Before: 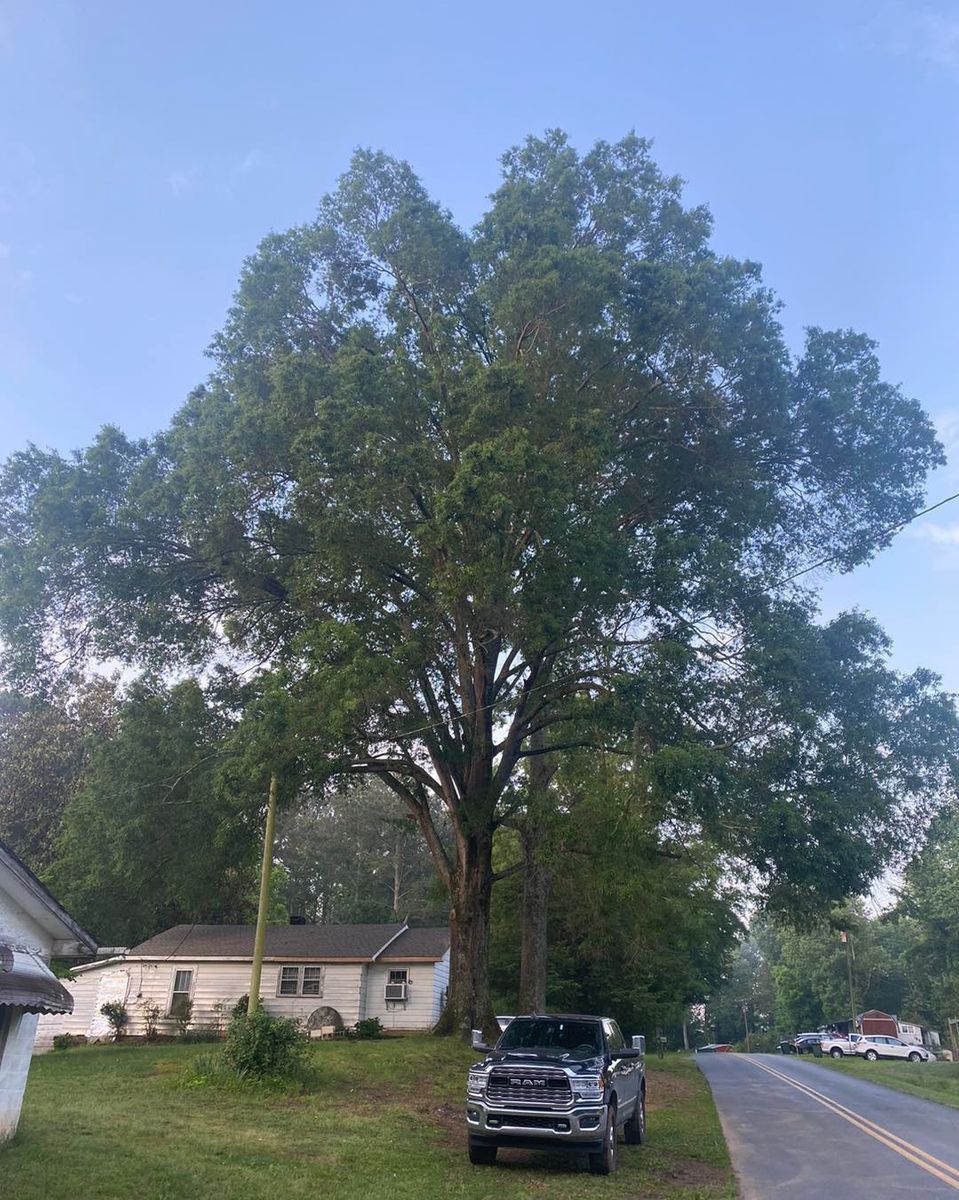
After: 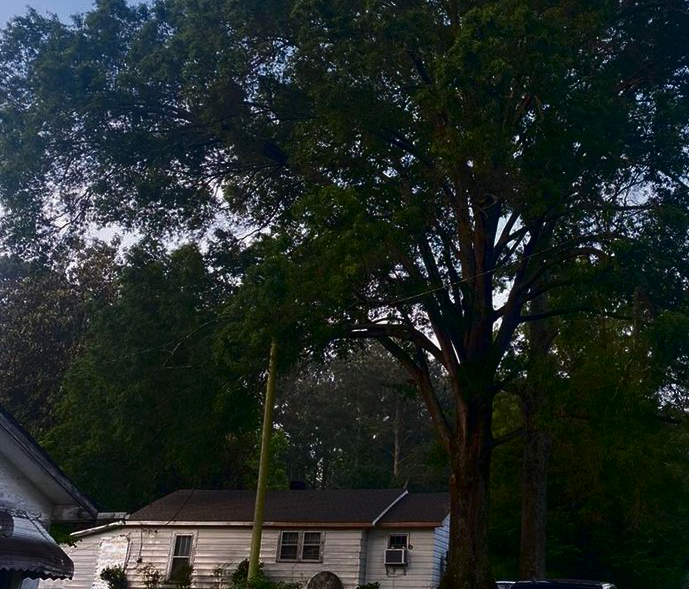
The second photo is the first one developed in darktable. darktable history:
crop: top 36.279%, right 28.055%, bottom 14.621%
contrast brightness saturation: brightness -0.536
